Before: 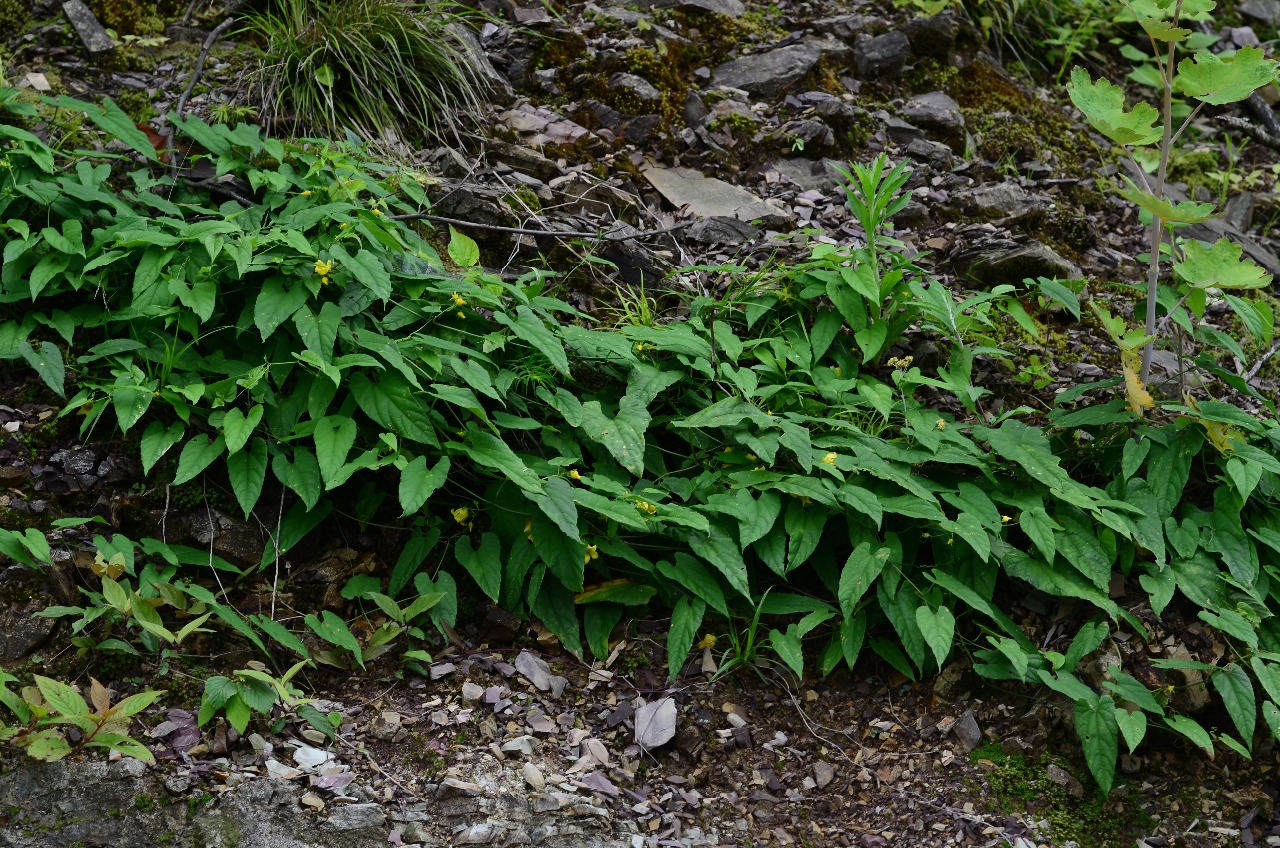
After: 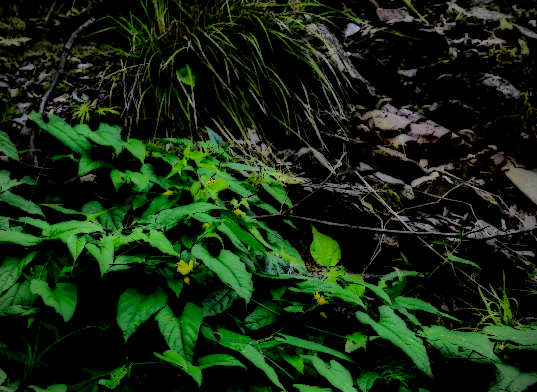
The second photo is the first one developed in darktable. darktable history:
tone equalizer: on, module defaults
rgb curve: curves: ch0 [(0, 0) (0.21, 0.15) (0.24, 0.21) (0.5, 0.75) (0.75, 0.96) (0.89, 0.99) (1, 1)]; ch1 [(0, 0.02) (0.21, 0.13) (0.25, 0.2) (0.5, 0.67) (0.75, 0.9) (0.89, 0.97) (1, 1)]; ch2 [(0, 0.02) (0.21, 0.13) (0.25, 0.2) (0.5, 0.67) (0.75, 0.9) (0.89, 0.97) (1, 1)], compensate middle gray true
crop and rotate: left 10.817%, top 0.062%, right 47.194%, bottom 53.626%
local contrast: highlights 0%, shadows 198%, detail 164%, midtone range 0.001
vignetting: on, module defaults
